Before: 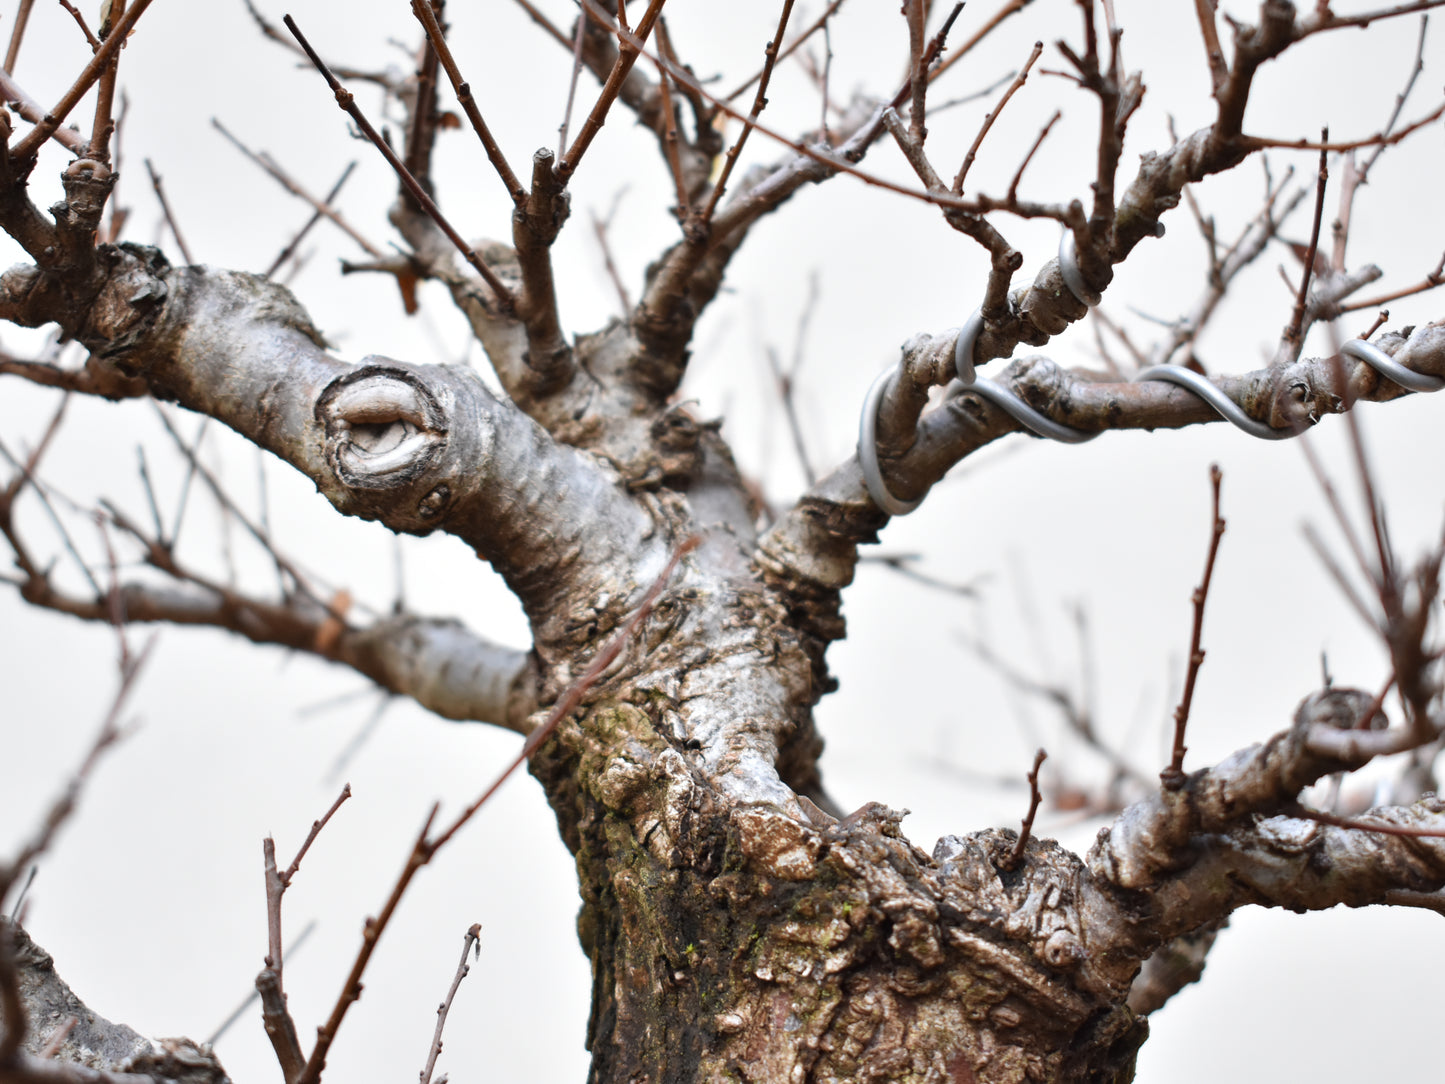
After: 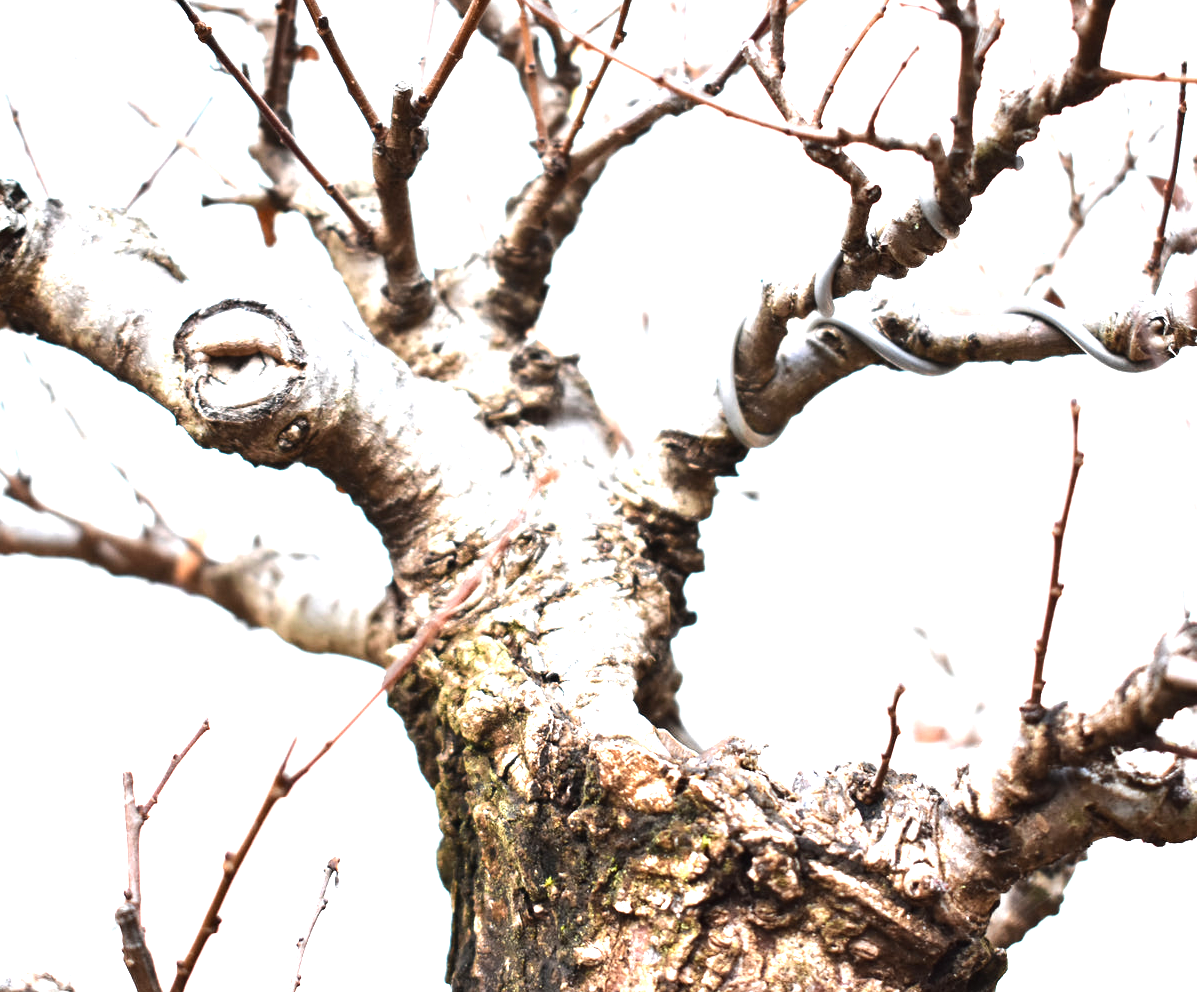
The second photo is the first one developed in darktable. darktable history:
crop: left 9.807%, top 6.259%, right 7.334%, bottom 2.177%
tone equalizer: -8 EV -0.75 EV, -7 EV -0.7 EV, -6 EV -0.6 EV, -5 EV -0.4 EV, -3 EV 0.4 EV, -2 EV 0.6 EV, -1 EV 0.7 EV, +0 EV 0.75 EV, edges refinement/feathering 500, mask exposure compensation -1.57 EV, preserve details no
exposure: exposure 1.137 EV, compensate highlight preservation false
